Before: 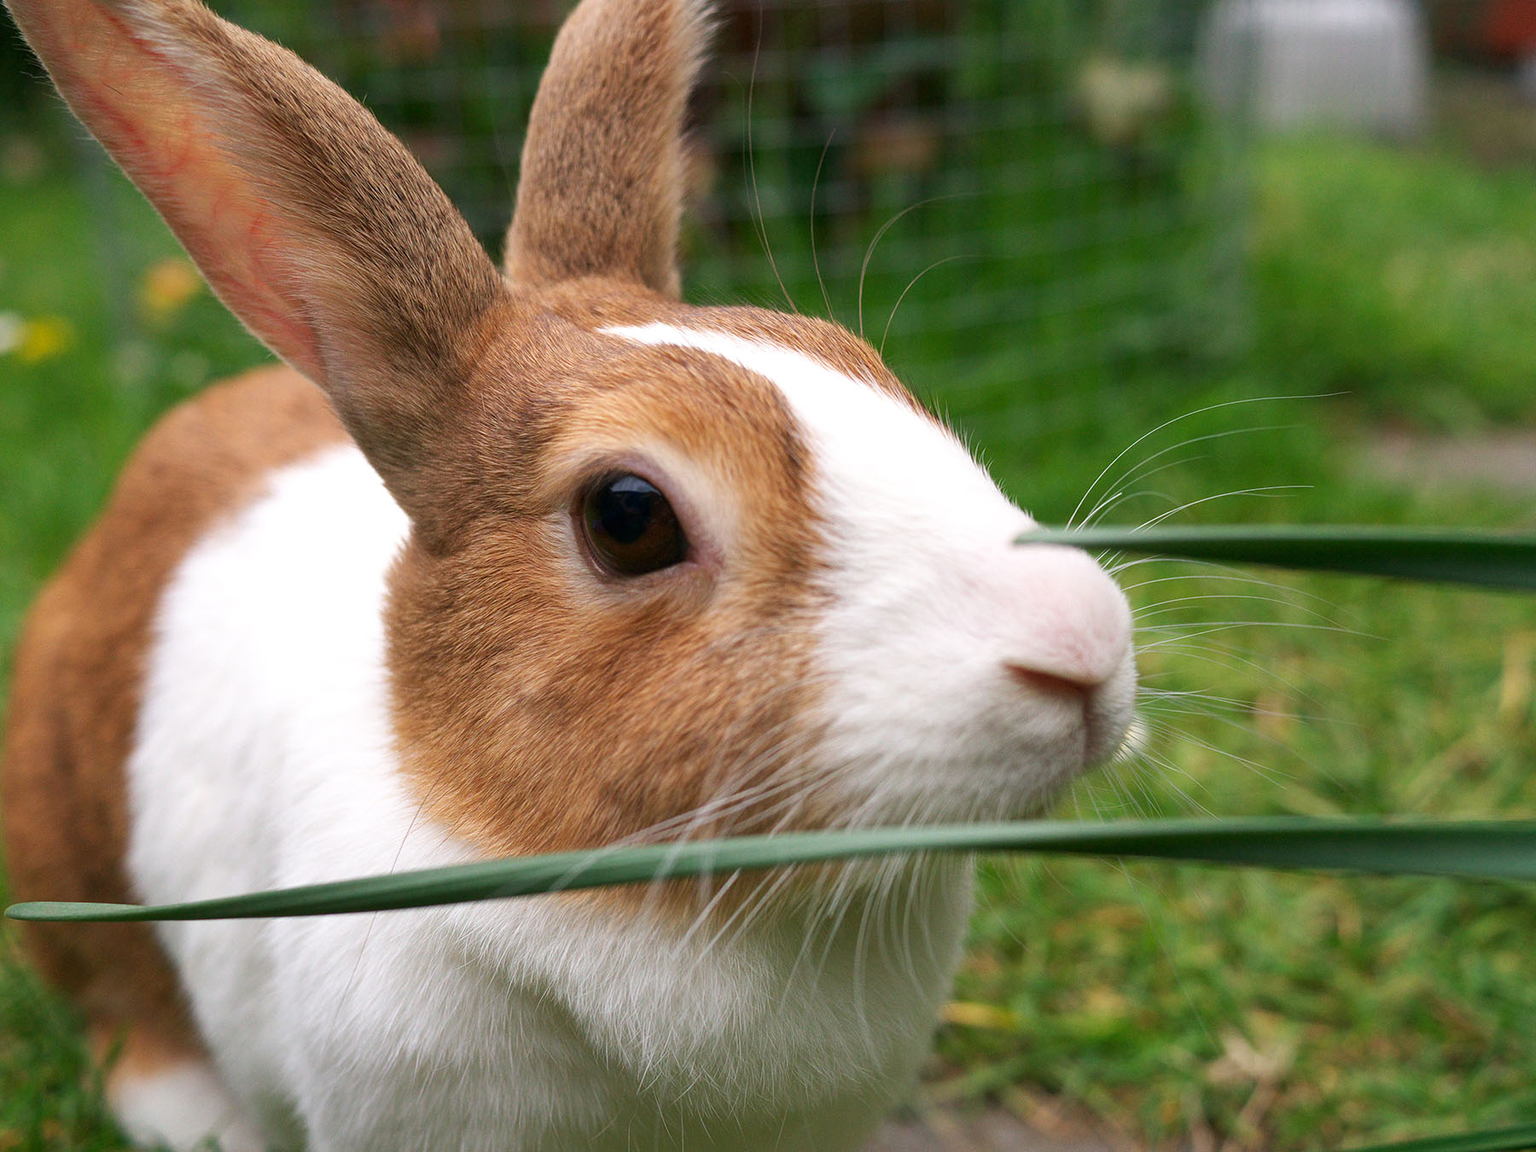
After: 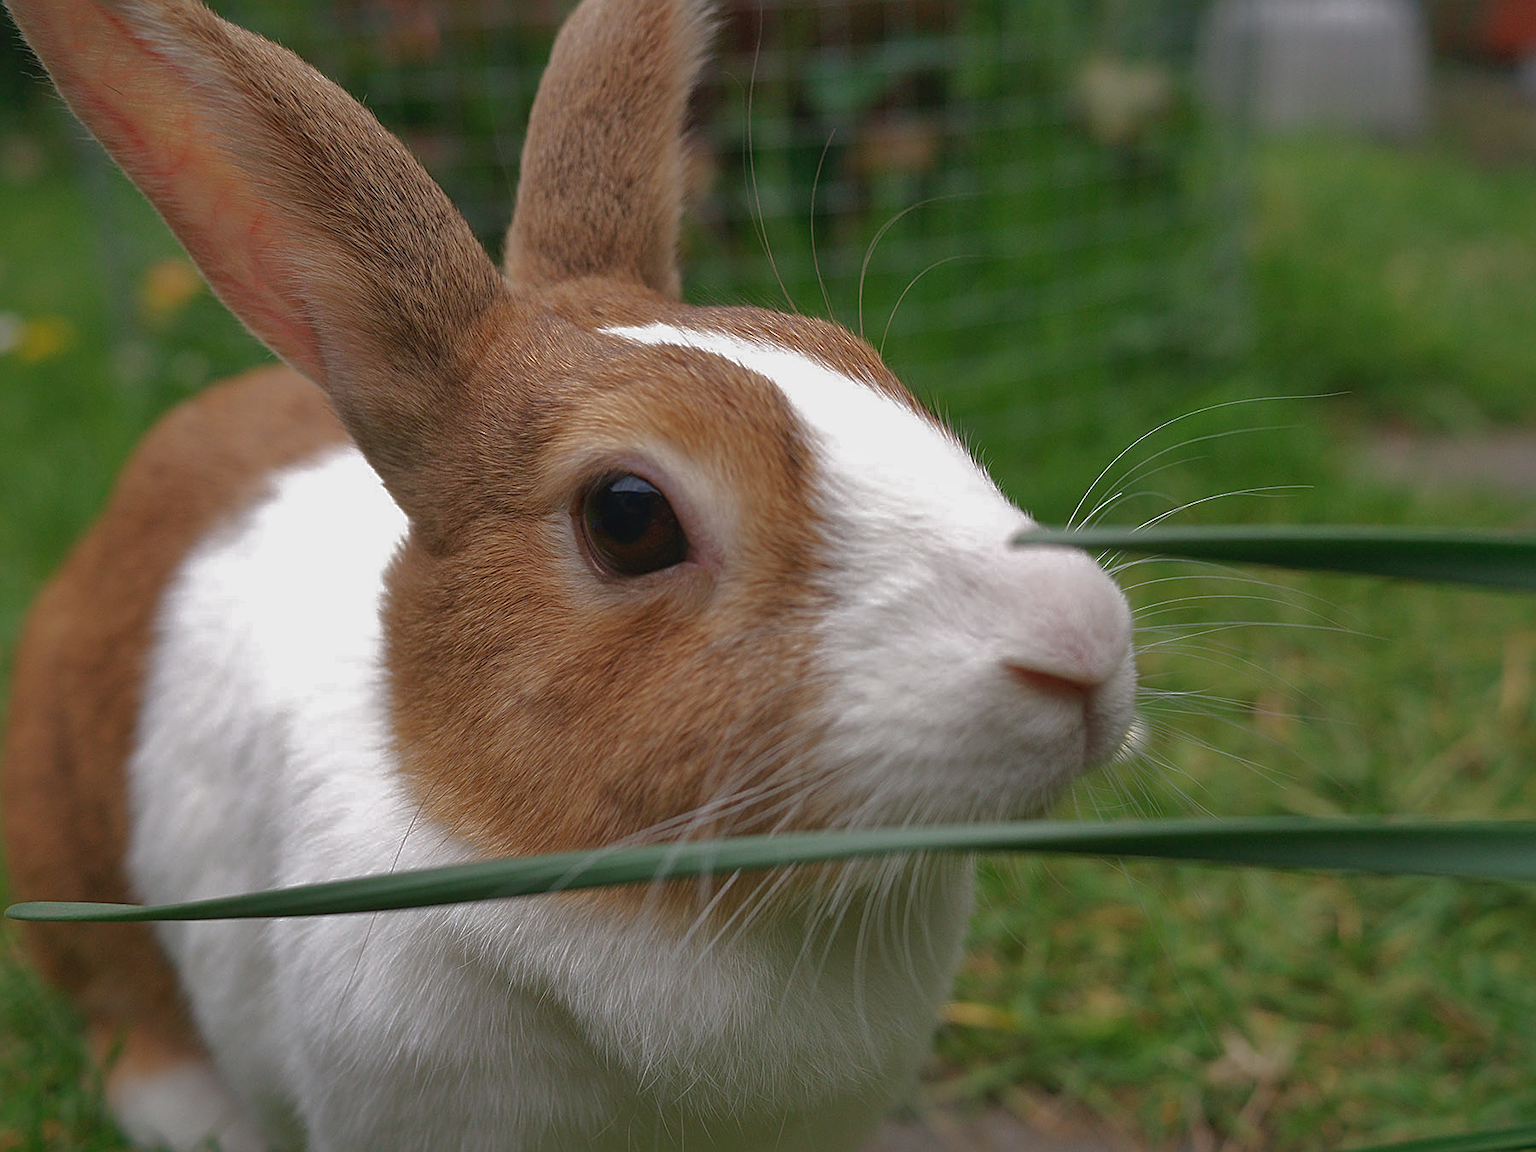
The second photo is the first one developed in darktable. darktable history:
shadows and highlights: on, module defaults
contrast brightness saturation: contrast -0.08, brightness -0.04, saturation -0.11
sharpen: on, module defaults
base curve: curves: ch0 [(0, 0) (0.841, 0.609) (1, 1)]
